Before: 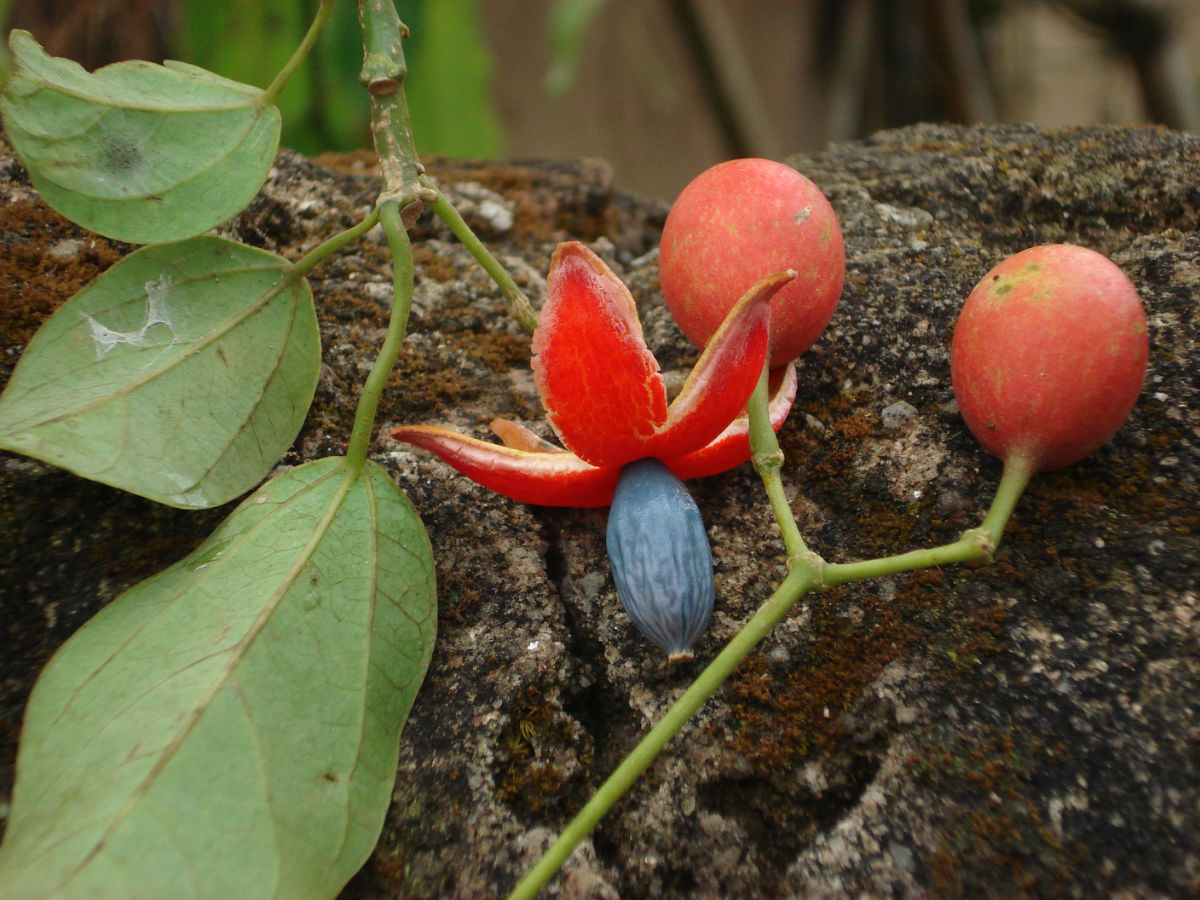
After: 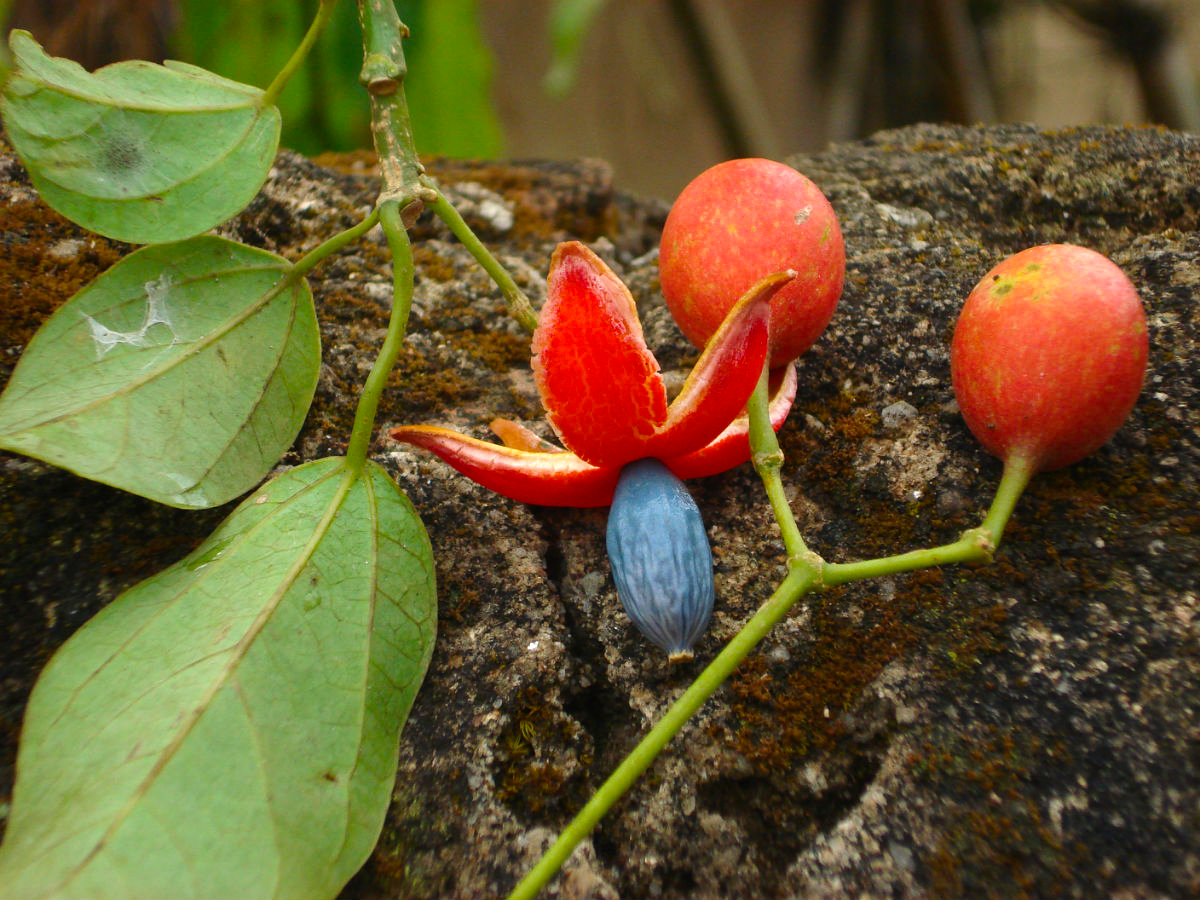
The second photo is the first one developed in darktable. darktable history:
color balance rgb: perceptual saturation grading › global saturation 19.655%, perceptual brilliance grading › highlights 10.31%, perceptual brilliance grading › mid-tones 5.694%, global vibrance 20%
tone equalizer: on, module defaults
